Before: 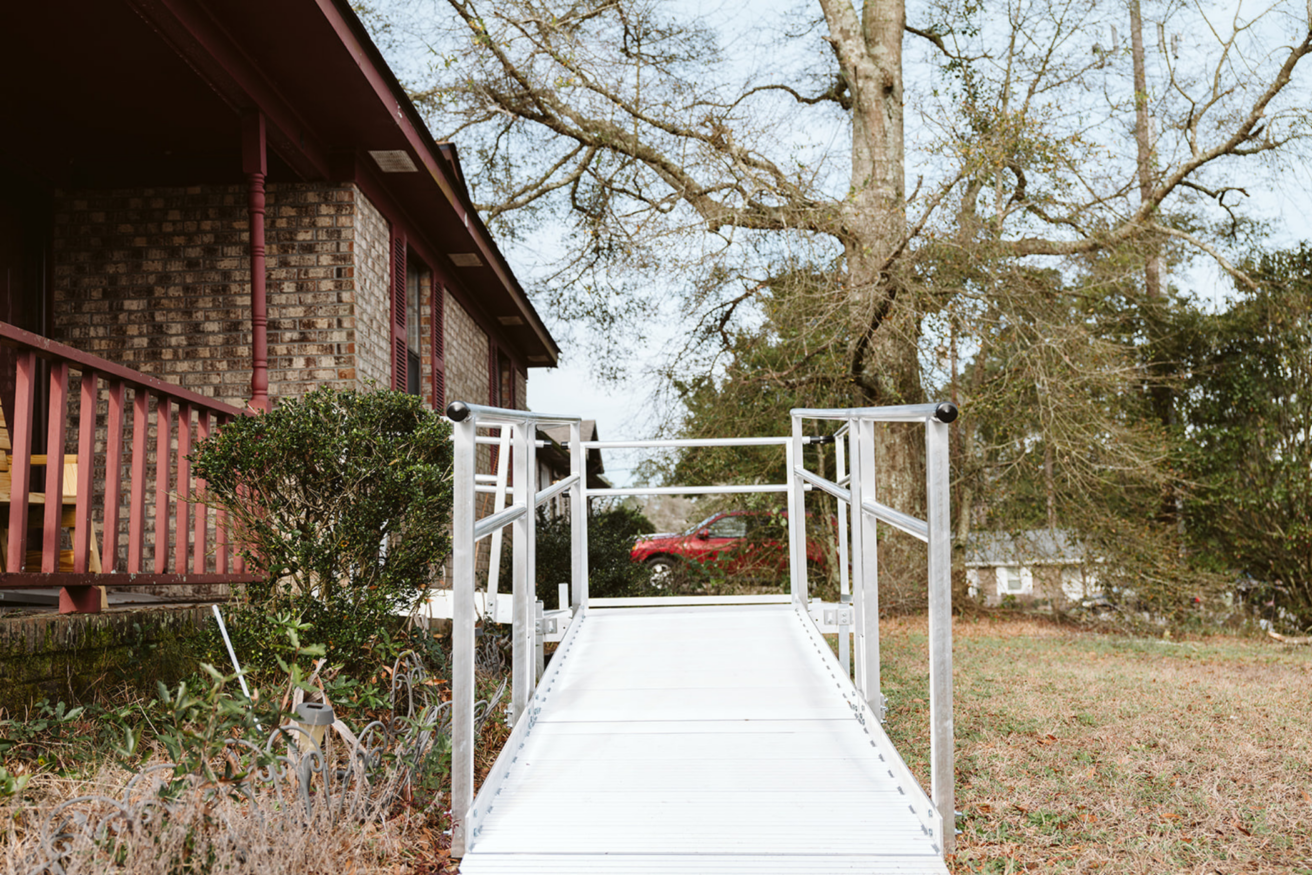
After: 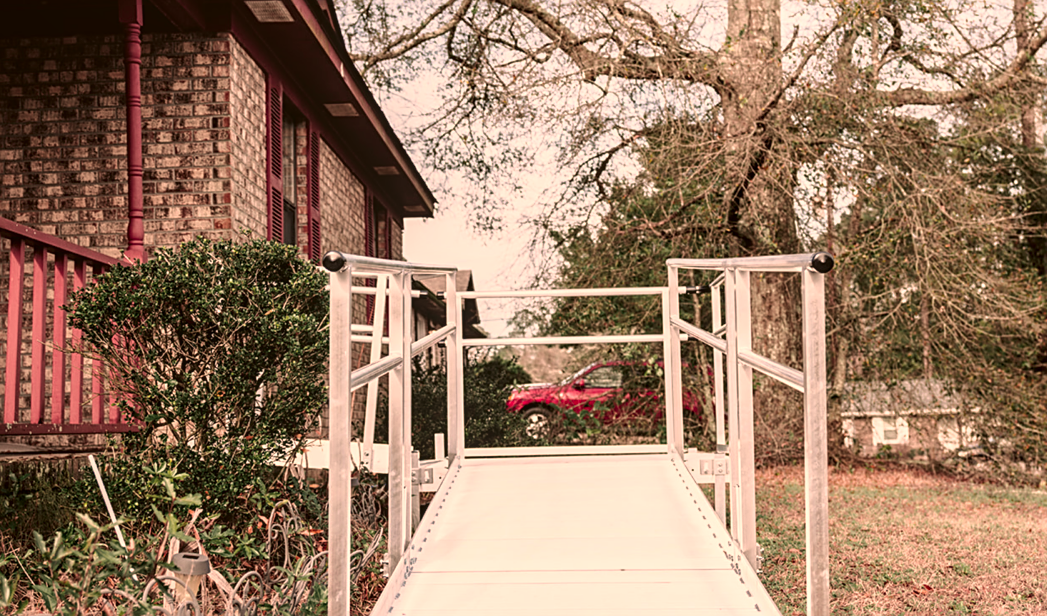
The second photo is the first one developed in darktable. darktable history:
crop: left 9.502%, top 17.168%, right 10.64%, bottom 12.367%
color correction: highlights a* 17.52, highlights b* 18.58
sharpen: on, module defaults
exposure: compensate highlight preservation false
local contrast: on, module defaults
tone curve: curves: ch0 [(0, 0.021) (0.059, 0.053) (0.197, 0.191) (0.32, 0.311) (0.495, 0.505) (0.725, 0.731) (0.89, 0.919) (1, 1)]; ch1 [(0, 0) (0.094, 0.081) (0.285, 0.299) (0.401, 0.424) (0.453, 0.439) (0.495, 0.496) (0.54, 0.55) (0.615, 0.637) (0.657, 0.683) (1, 1)]; ch2 [(0, 0) (0.257, 0.217) (0.43, 0.421) (0.498, 0.507) (0.547, 0.539) (0.595, 0.56) (0.644, 0.599) (1, 1)], color space Lab, independent channels, preserve colors none
